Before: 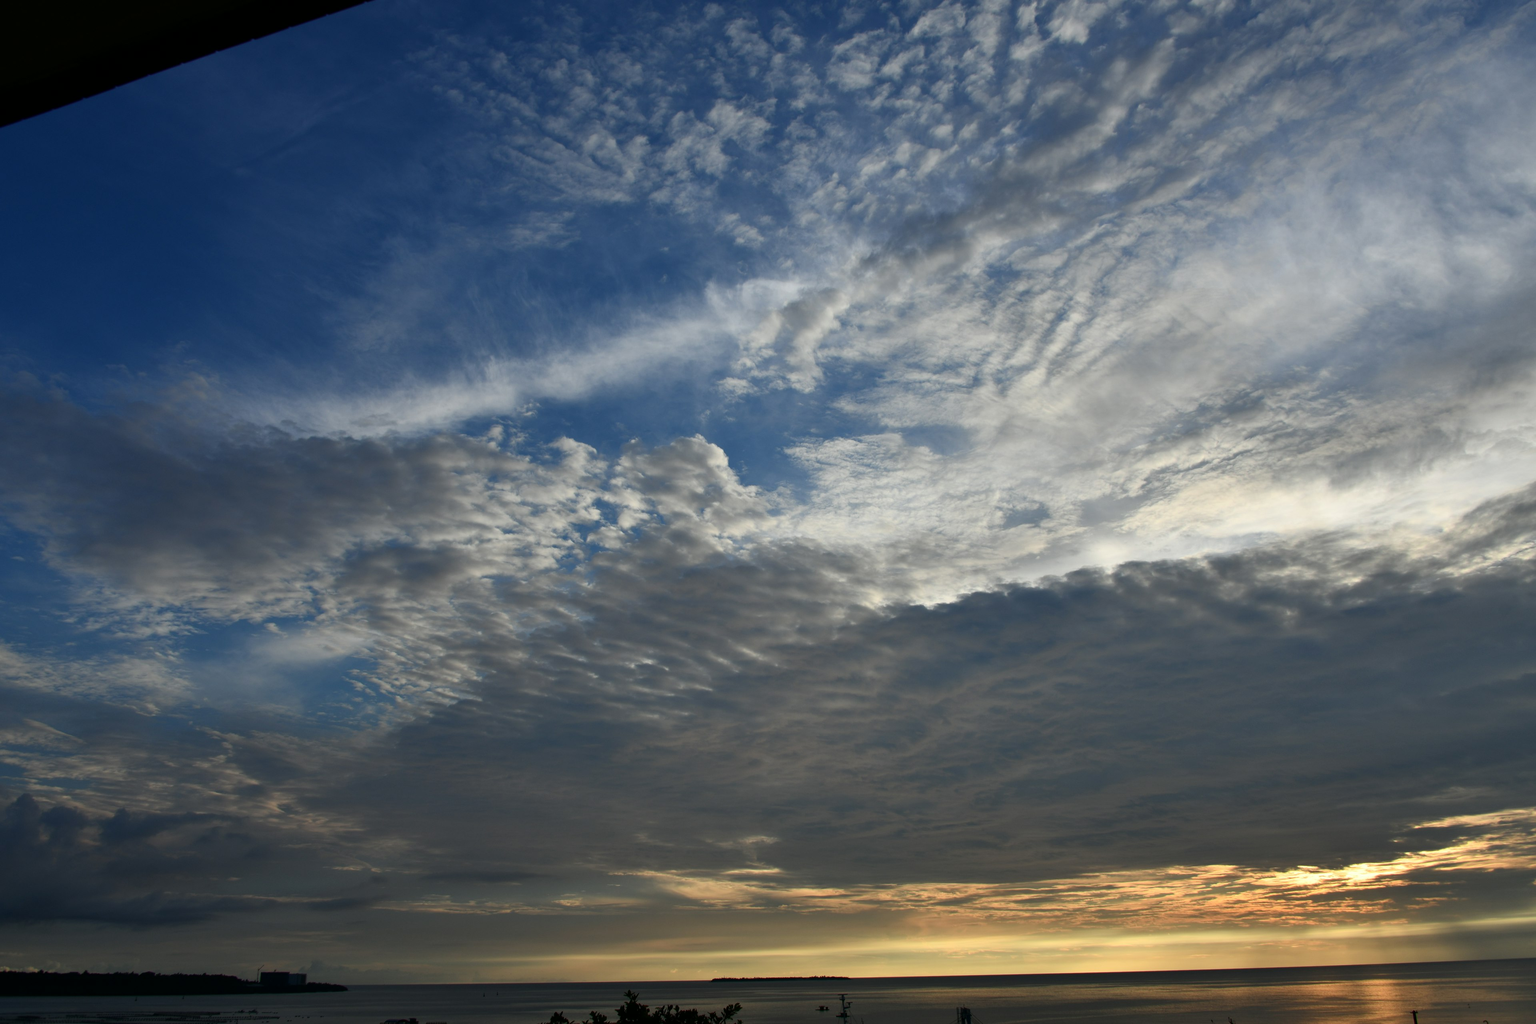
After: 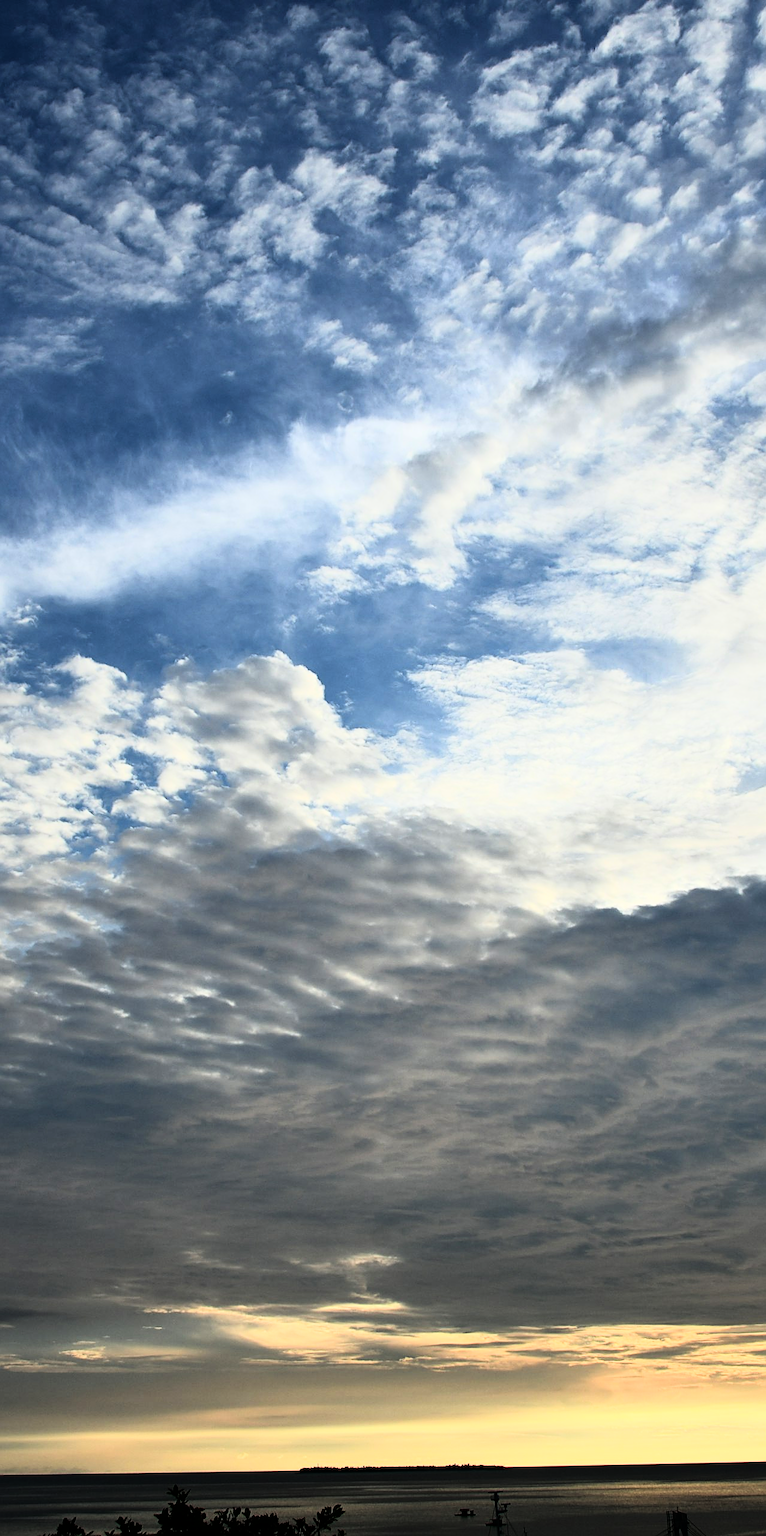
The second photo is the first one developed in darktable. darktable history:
crop: left 33.36%, right 33.36%
sharpen: on, module defaults
rgb curve: curves: ch0 [(0, 0) (0.21, 0.15) (0.24, 0.21) (0.5, 0.75) (0.75, 0.96) (0.89, 0.99) (1, 1)]; ch1 [(0, 0.02) (0.21, 0.13) (0.25, 0.2) (0.5, 0.67) (0.75, 0.9) (0.89, 0.97) (1, 1)]; ch2 [(0, 0.02) (0.21, 0.13) (0.25, 0.2) (0.5, 0.67) (0.75, 0.9) (0.89, 0.97) (1, 1)], compensate middle gray true
